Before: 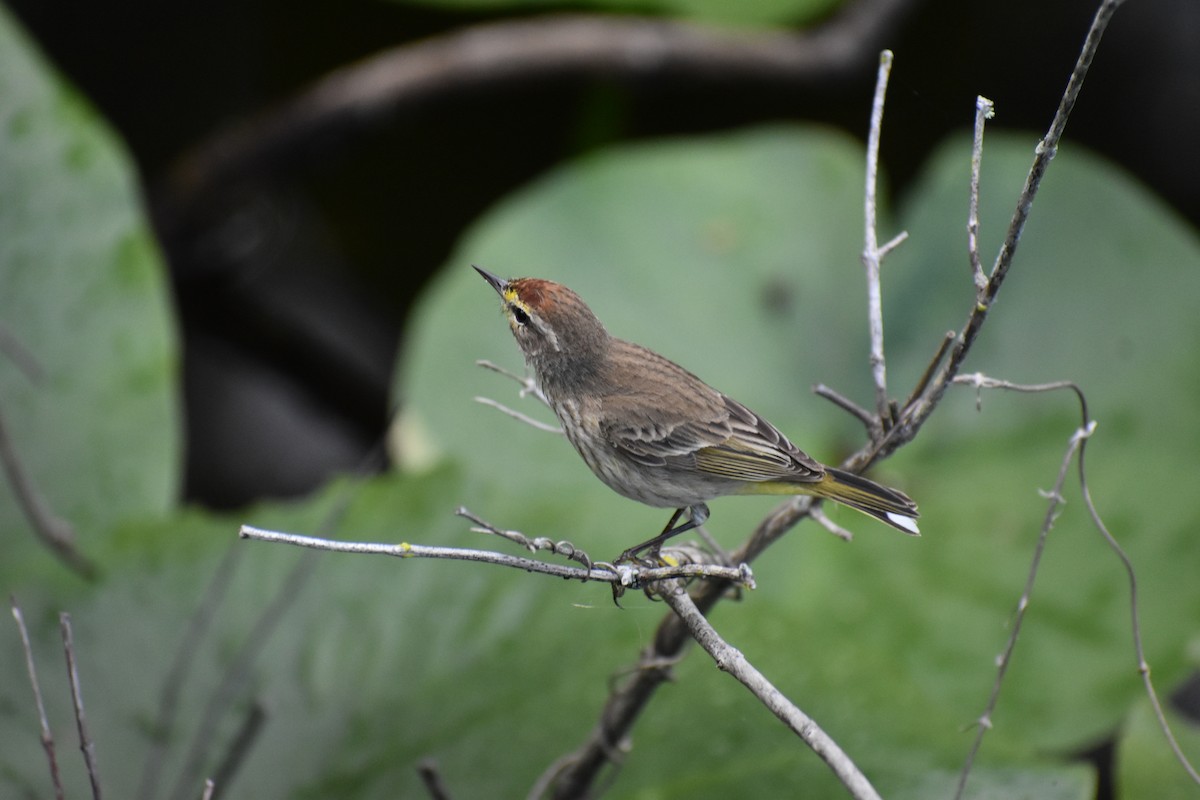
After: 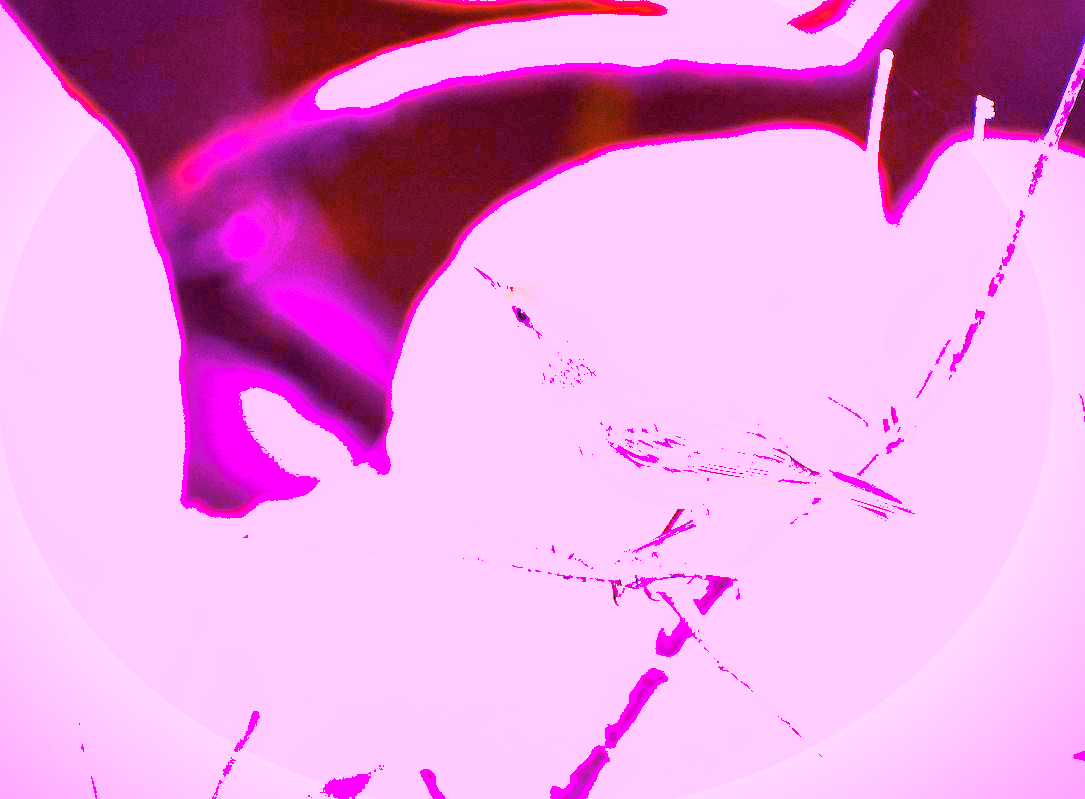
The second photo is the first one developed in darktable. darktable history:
crop: right 9.509%, bottom 0.031%
white balance: red 8, blue 8
shadows and highlights: on, module defaults
vignetting: fall-off start 97.23%, saturation -0.024, center (-0.033, -0.042), width/height ratio 1.179, unbound false
